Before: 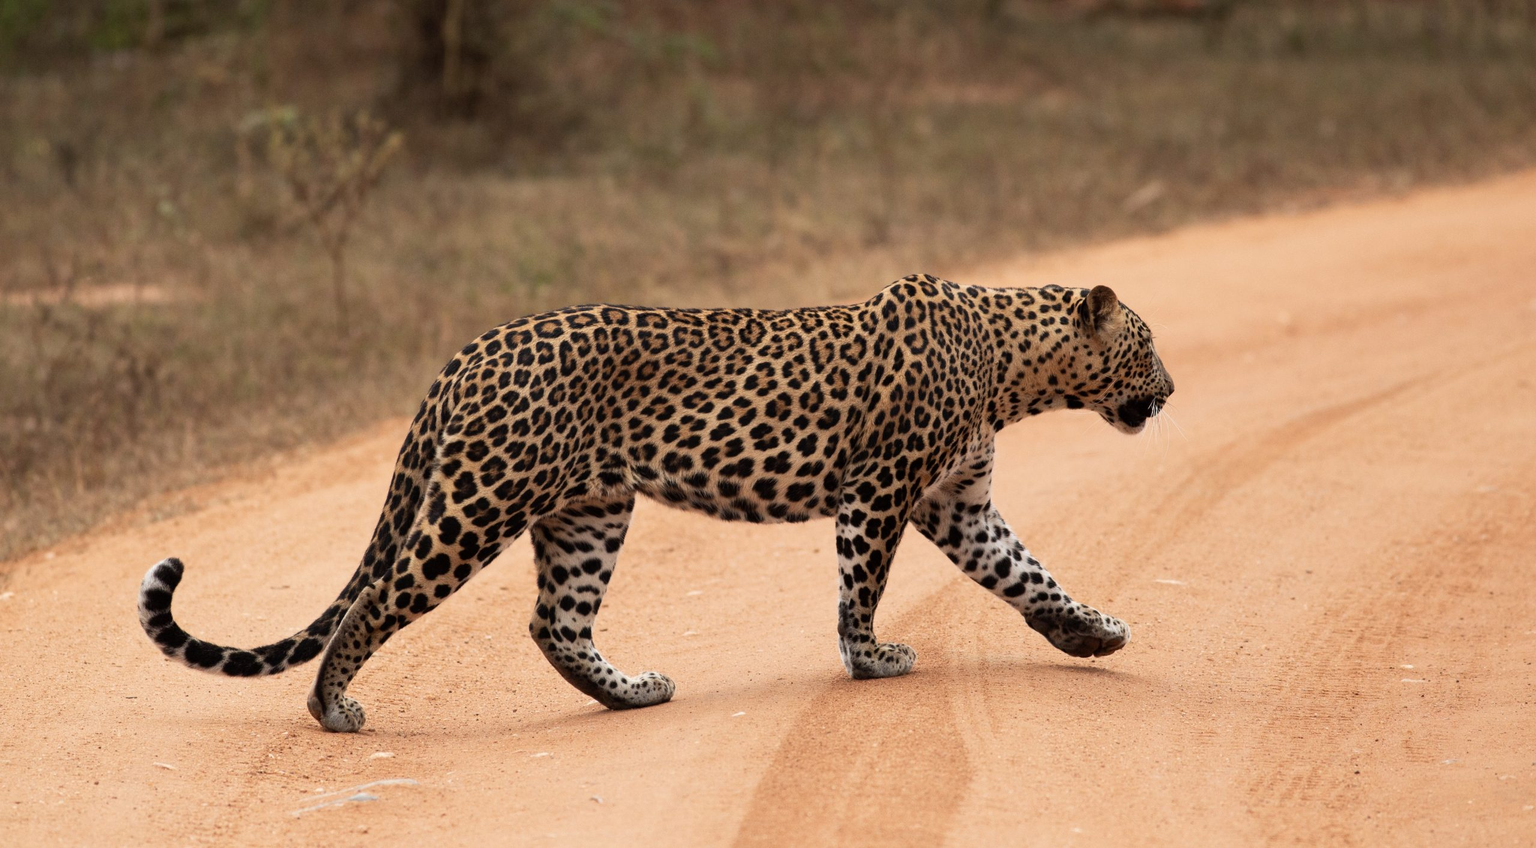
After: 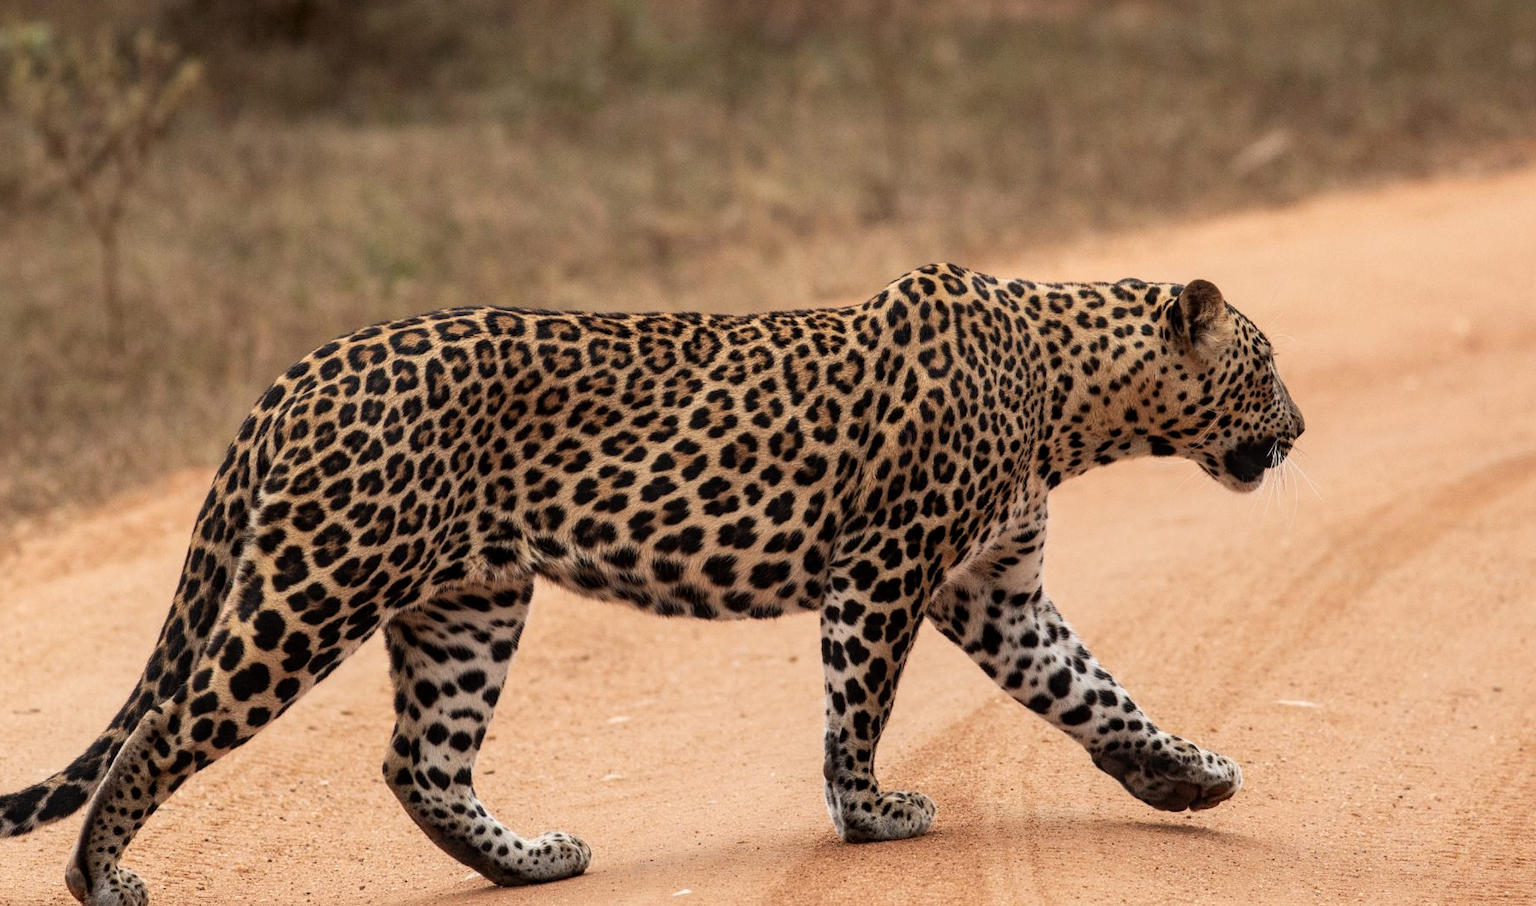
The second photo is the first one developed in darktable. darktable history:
local contrast: on, module defaults
crop and rotate: left 17.046%, top 10.659%, right 12.989%, bottom 14.553%
